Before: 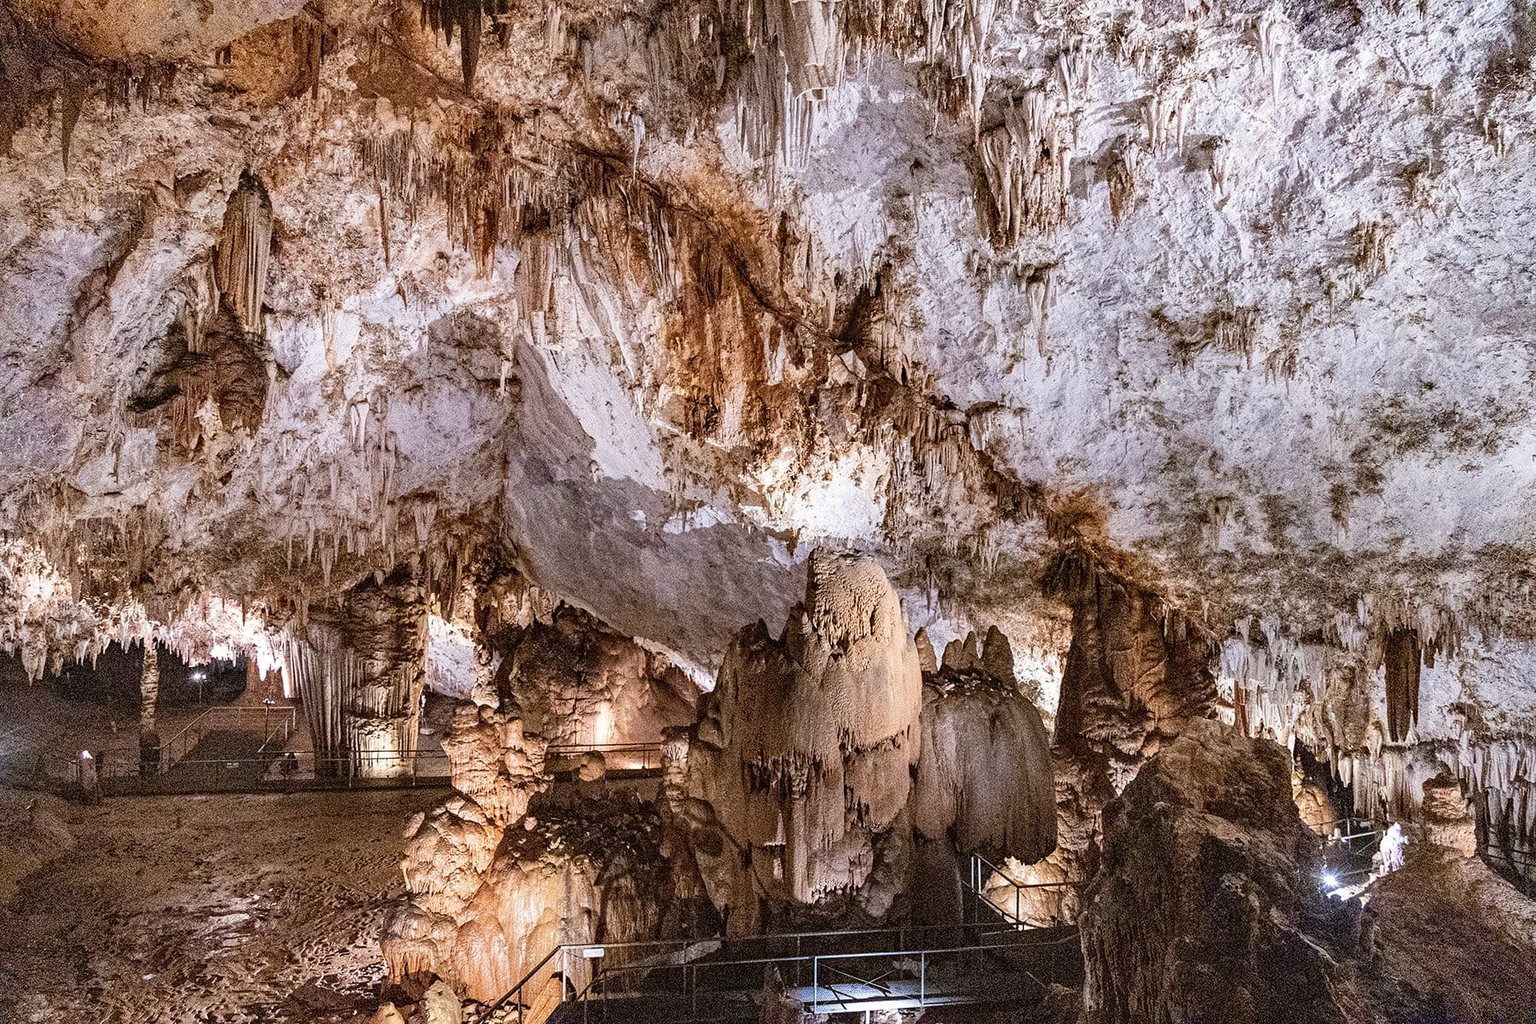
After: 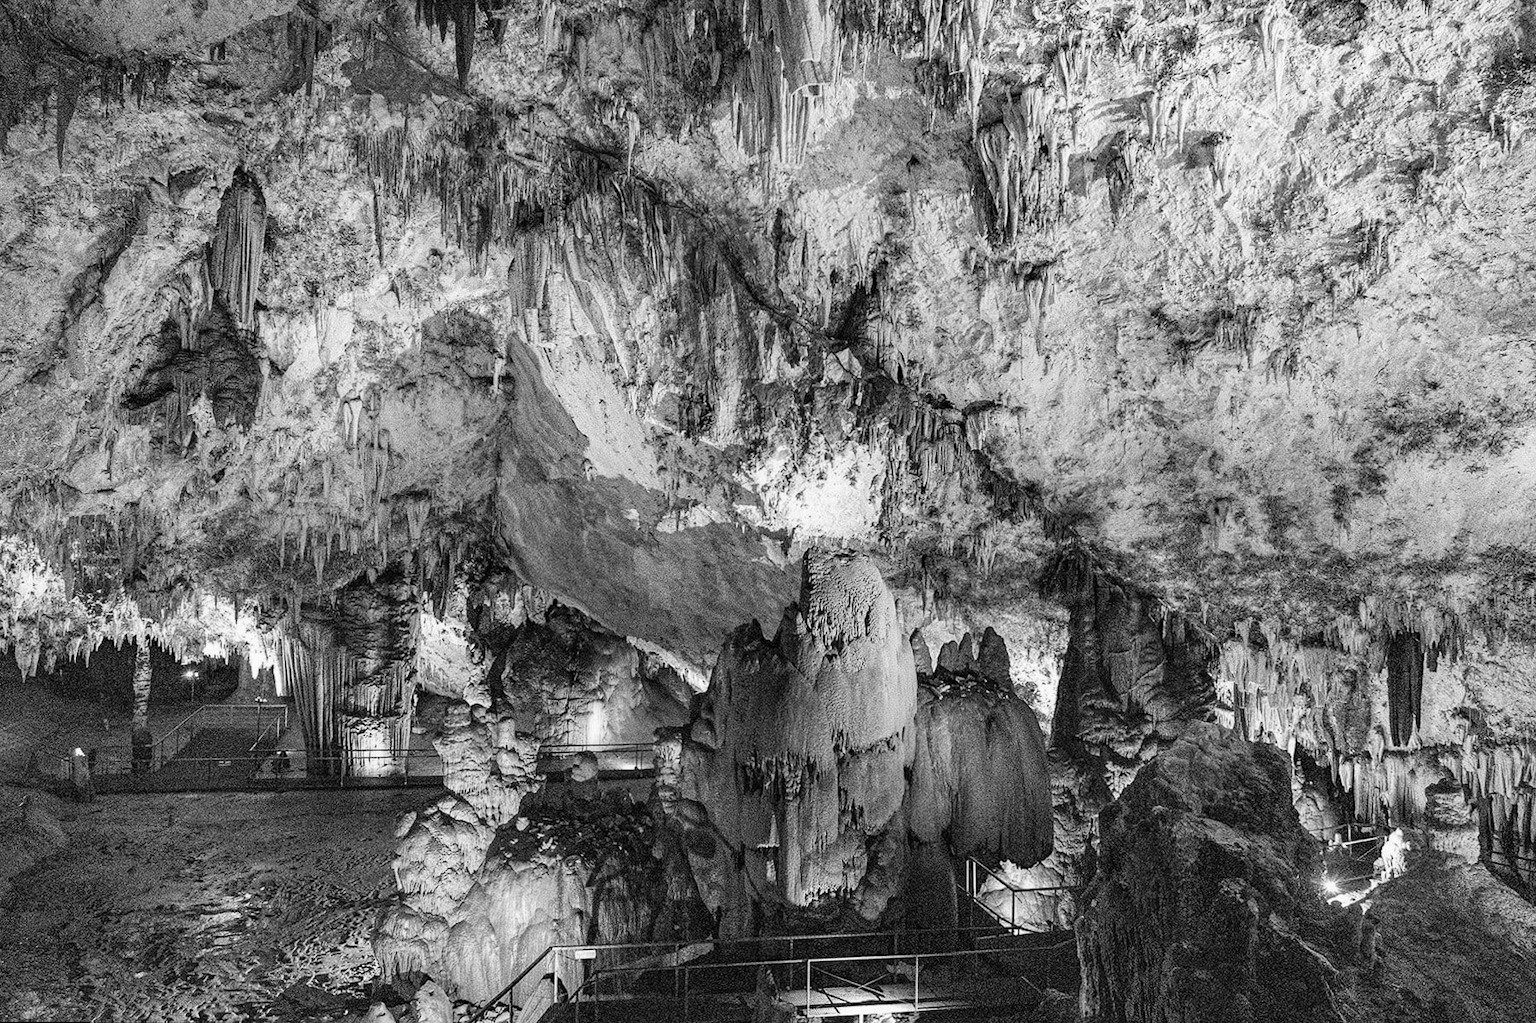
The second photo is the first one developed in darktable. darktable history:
color calibration: output gray [0.267, 0.423, 0.267, 0], illuminant same as pipeline (D50), adaptation none (bypass)
rotate and perspective: rotation 0.192°, lens shift (horizontal) -0.015, crop left 0.005, crop right 0.996, crop top 0.006, crop bottom 0.99
